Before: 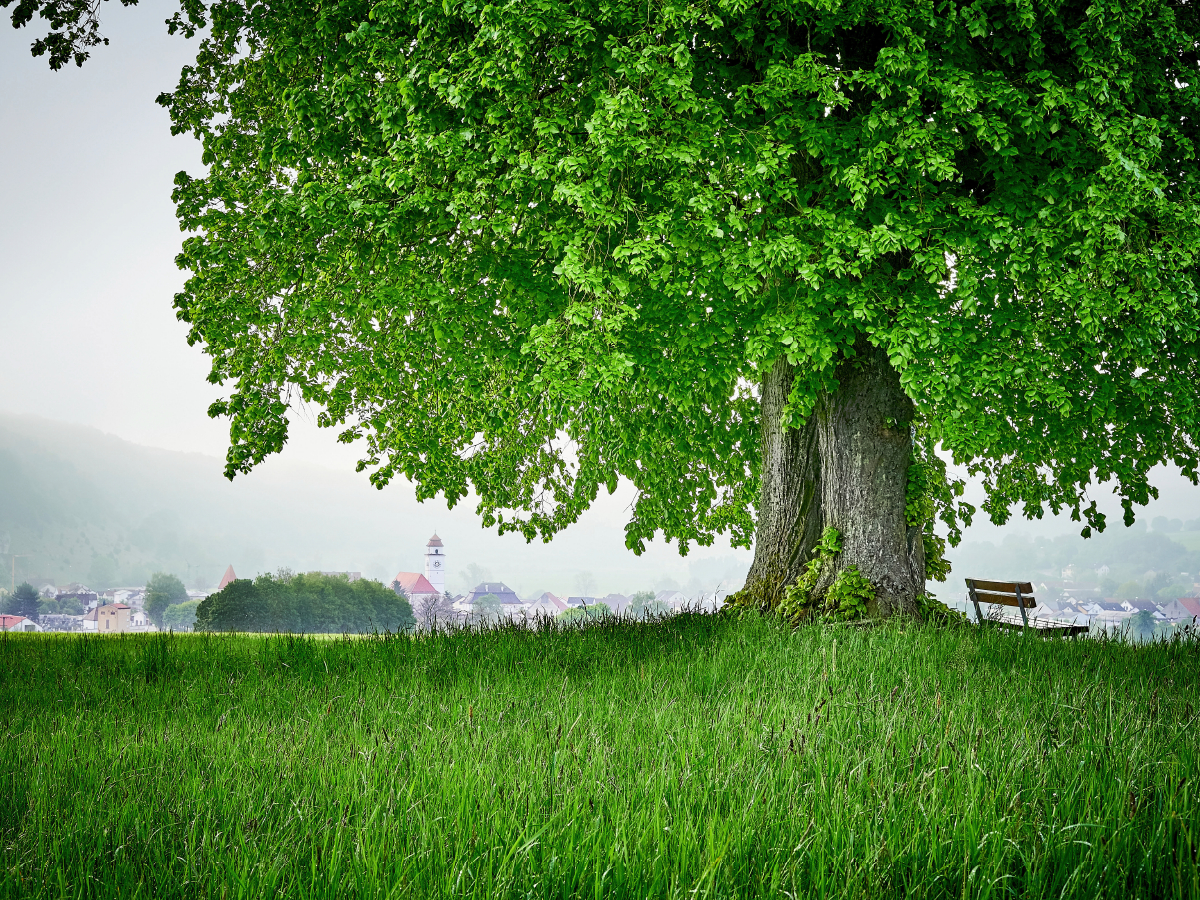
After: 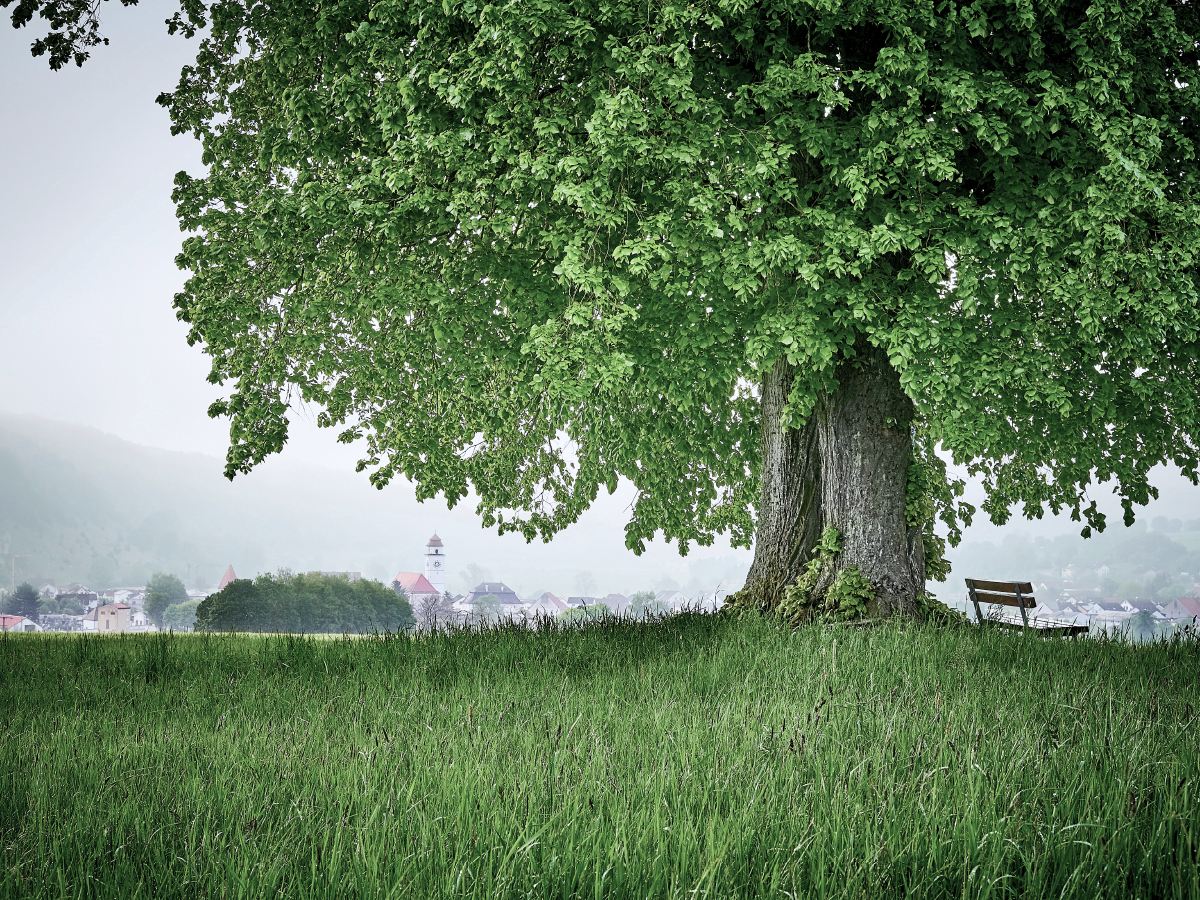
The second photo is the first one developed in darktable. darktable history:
color correction: highlights a* -0.079, highlights b* -5.99, shadows a* -0.135, shadows b* -0.141
color zones: curves: ch0 [(0, 0.559) (0.153, 0.551) (0.229, 0.5) (0.429, 0.5) (0.571, 0.5) (0.714, 0.5) (0.857, 0.5) (1, 0.559)]; ch1 [(0, 0.417) (0.112, 0.336) (0.213, 0.26) (0.429, 0.34) (0.571, 0.35) (0.683, 0.331) (0.857, 0.344) (1, 0.417)]
